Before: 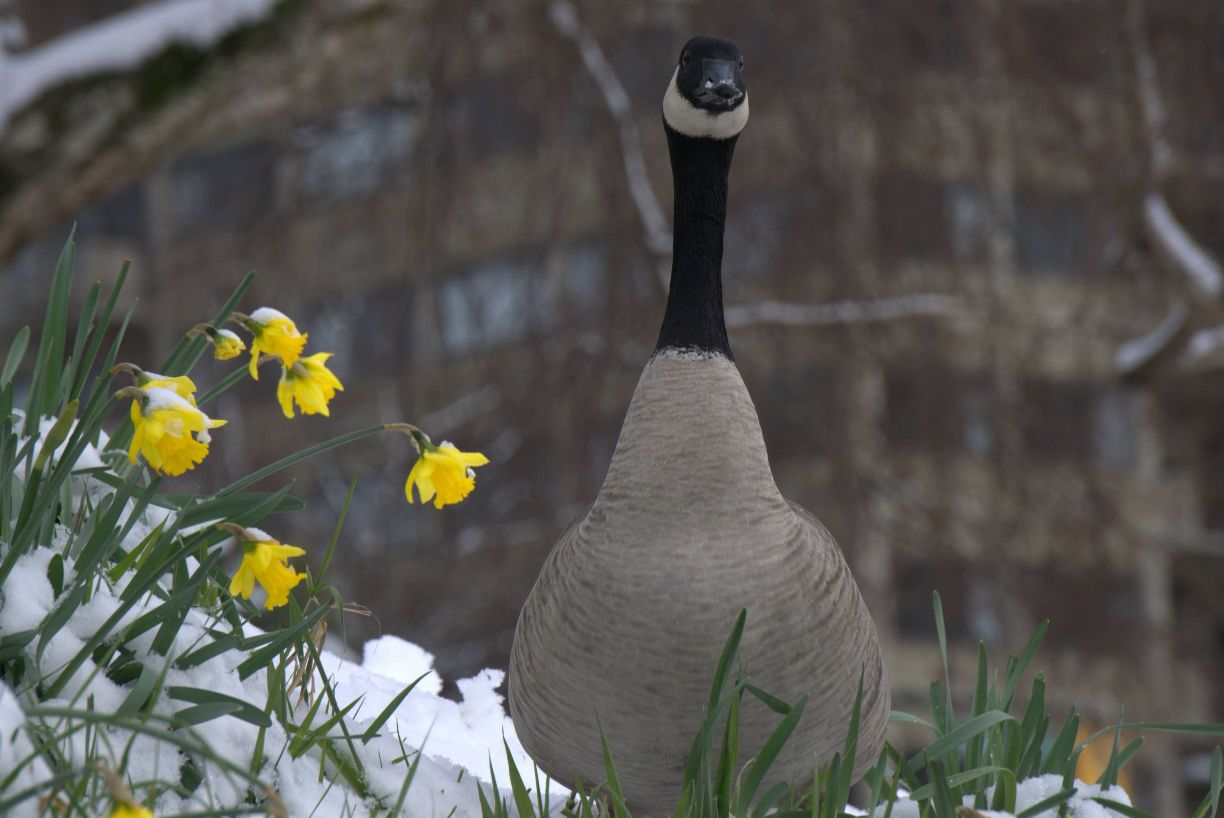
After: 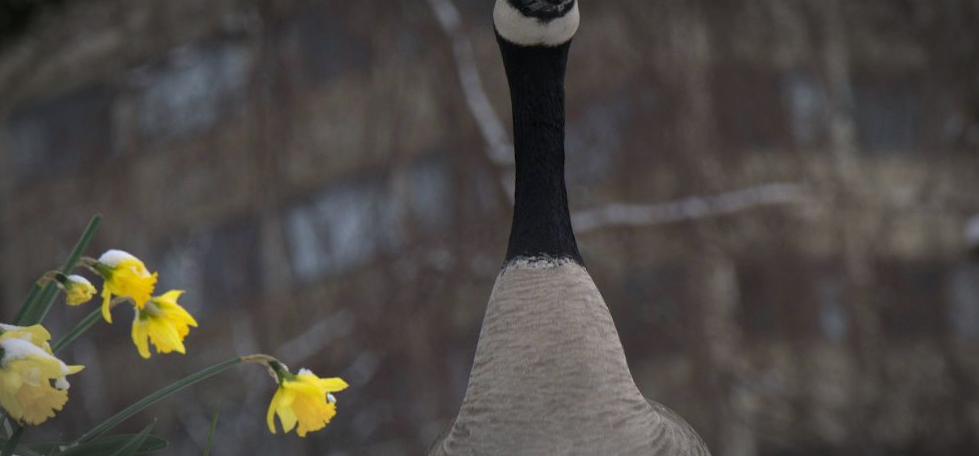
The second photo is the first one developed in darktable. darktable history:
crop and rotate: left 9.345%, top 7.22%, right 4.982%, bottom 32.331%
vignetting: automatic ratio true
rotate and perspective: rotation -4.57°, crop left 0.054, crop right 0.944, crop top 0.087, crop bottom 0.914
